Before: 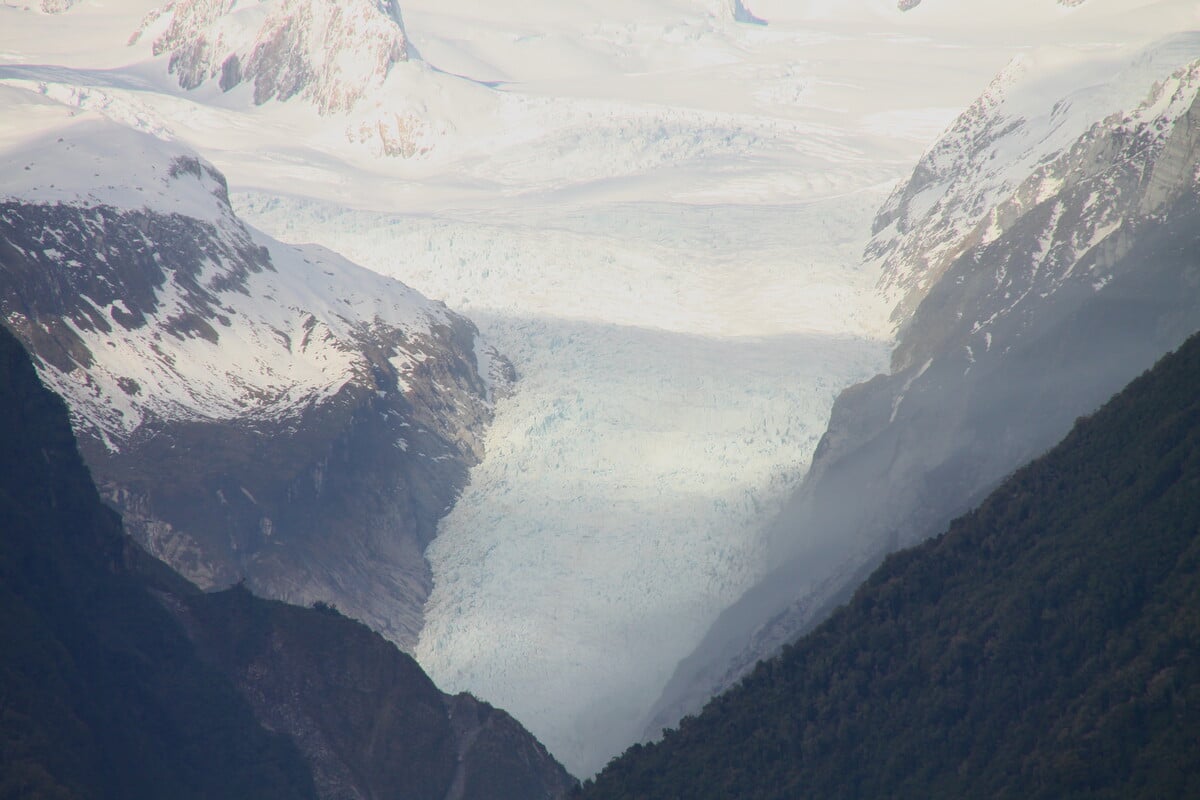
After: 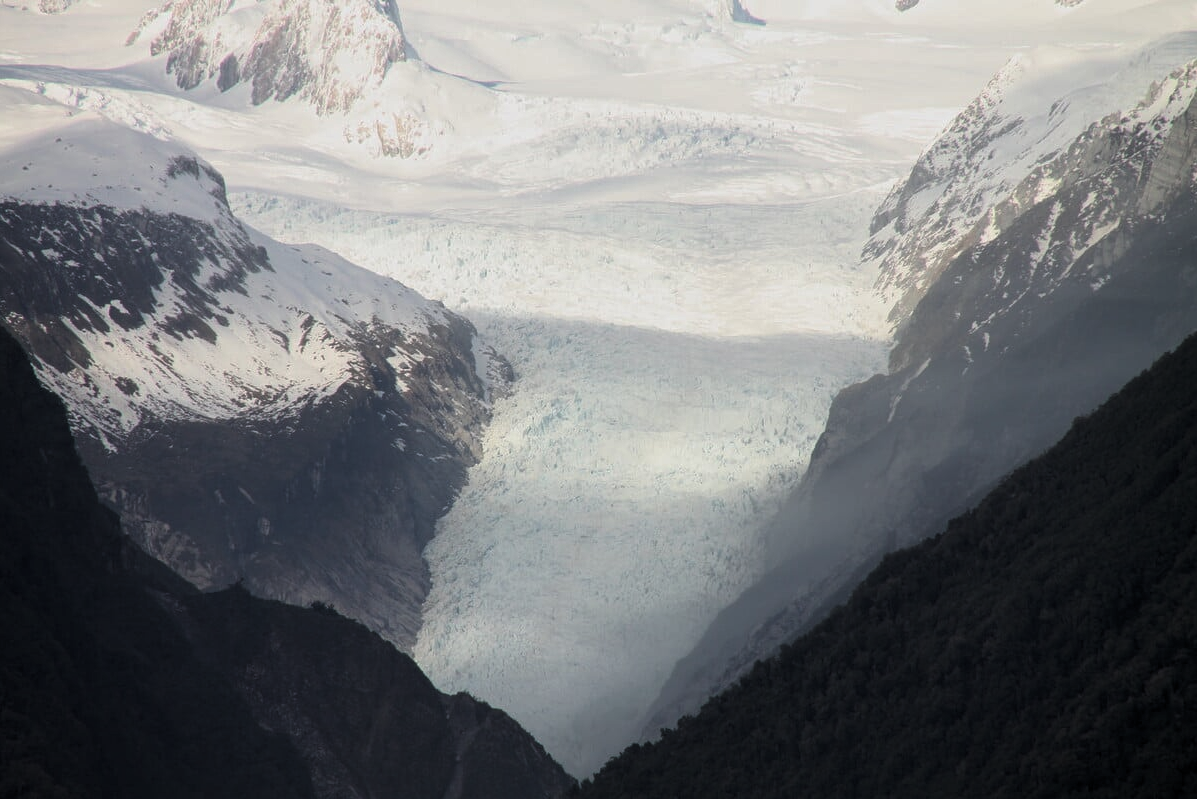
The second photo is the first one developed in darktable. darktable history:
levels: levels [0.101, 0.578, 0.953]
crop: left 0.19%
shadows and highlights: shadows 25.42, highlights -25.57
